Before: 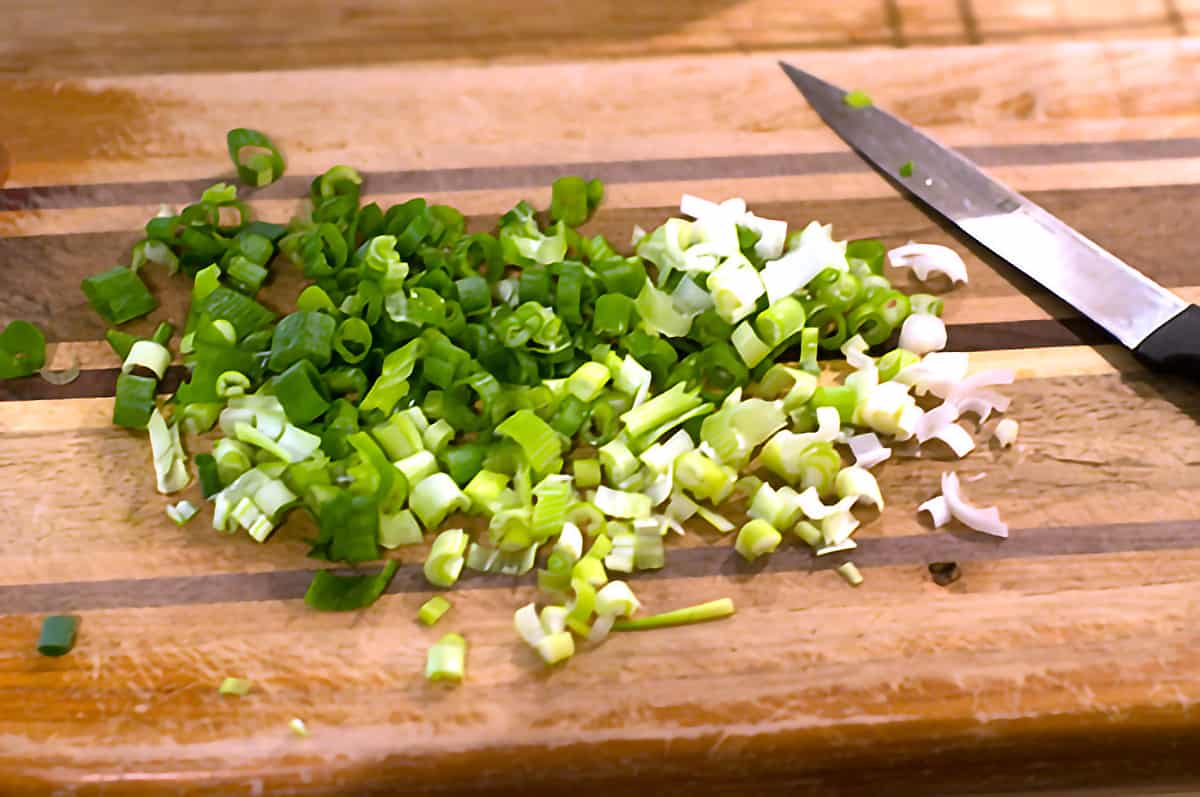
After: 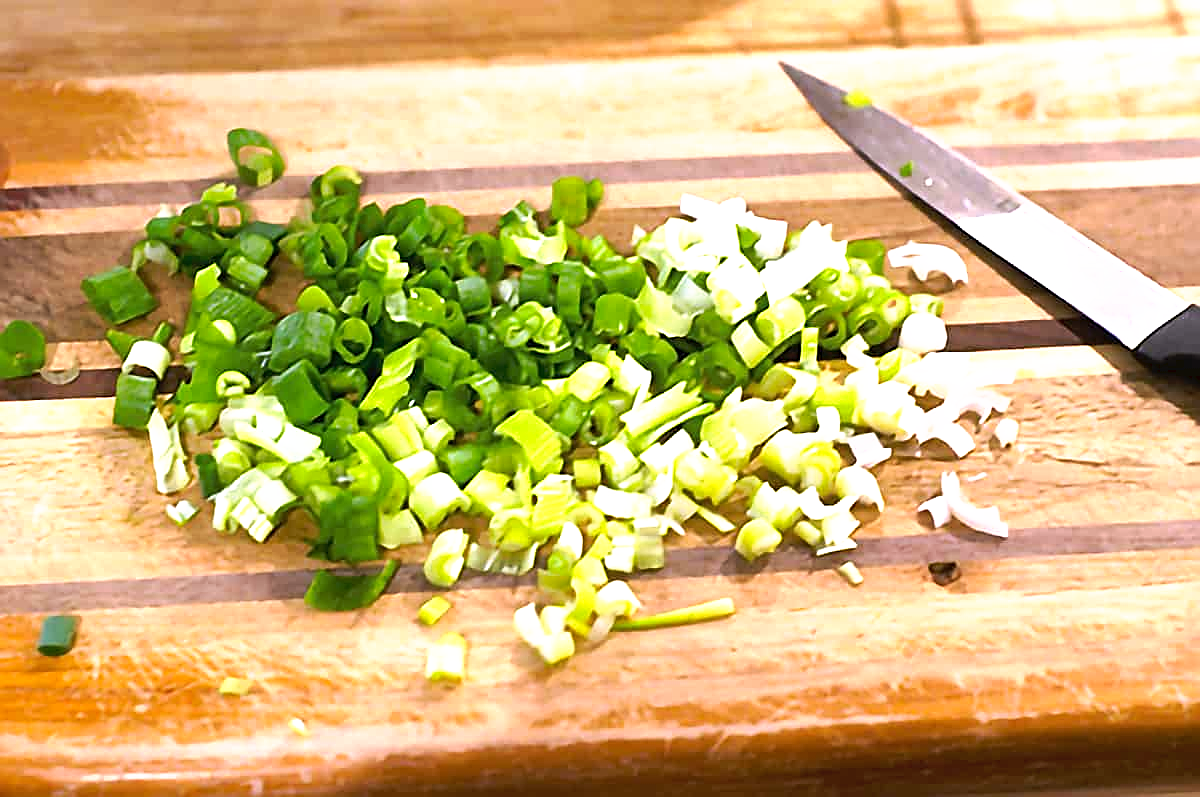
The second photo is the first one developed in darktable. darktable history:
sharpen: on, module defaults
tone curve: curves: ch0 [(0, 0) (0.003, 0.032) (0.011, 0.036) (0.025, 0.049) (0.044, 0.075) (0.069, 0.112) (0.1, 0.151) (0.136, 0.197) (0.177, 0.241) (0.224, 0.295) (0.277, 0.355) (0.335, 0.429) (0.399, 0.512) (0.468, 0.607) (0.543, 0.702) (0.623, 0.796) (0.709, 0.903) (0.801, 0.987) (0.898, 0.997) (1, 1)], preserve colors none
exposure: exposure 0.02 EV, compensate highlight preservation false
